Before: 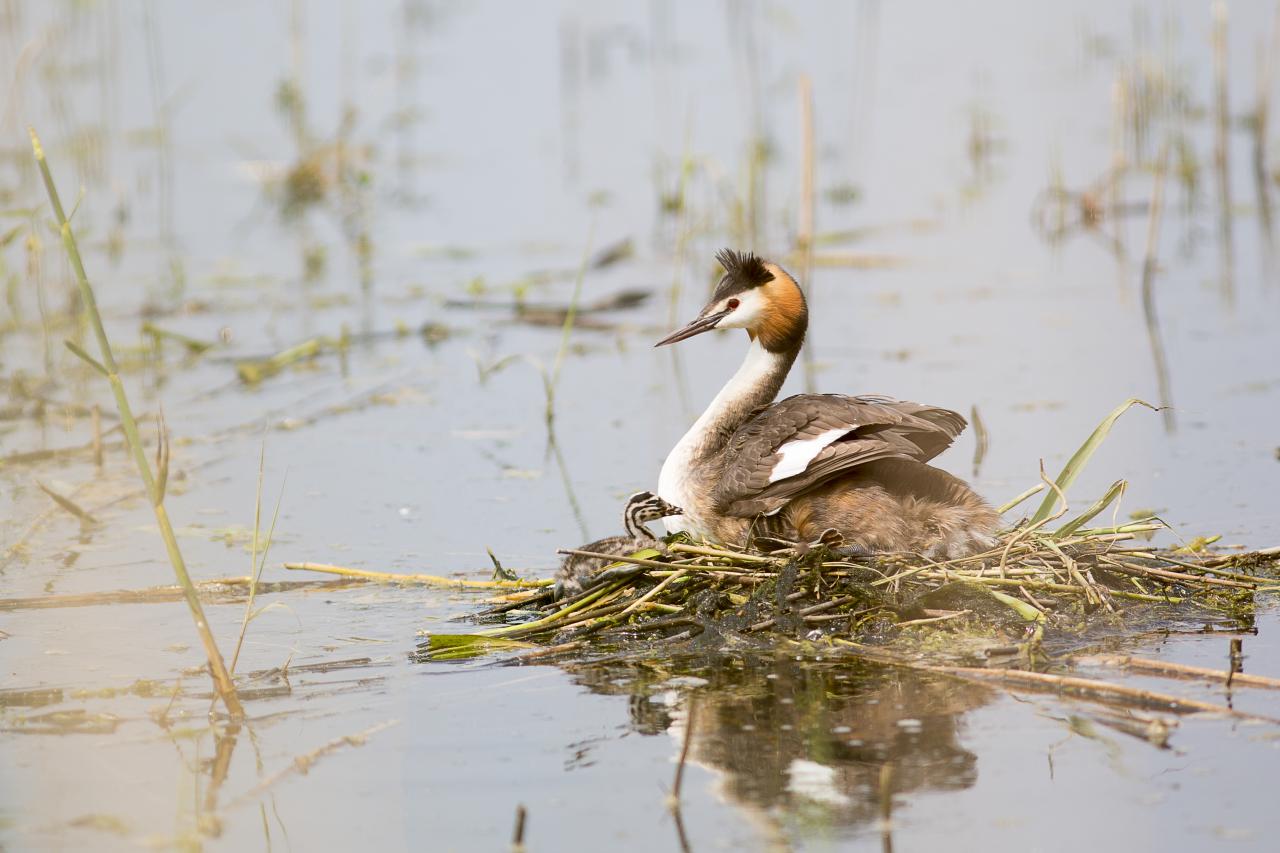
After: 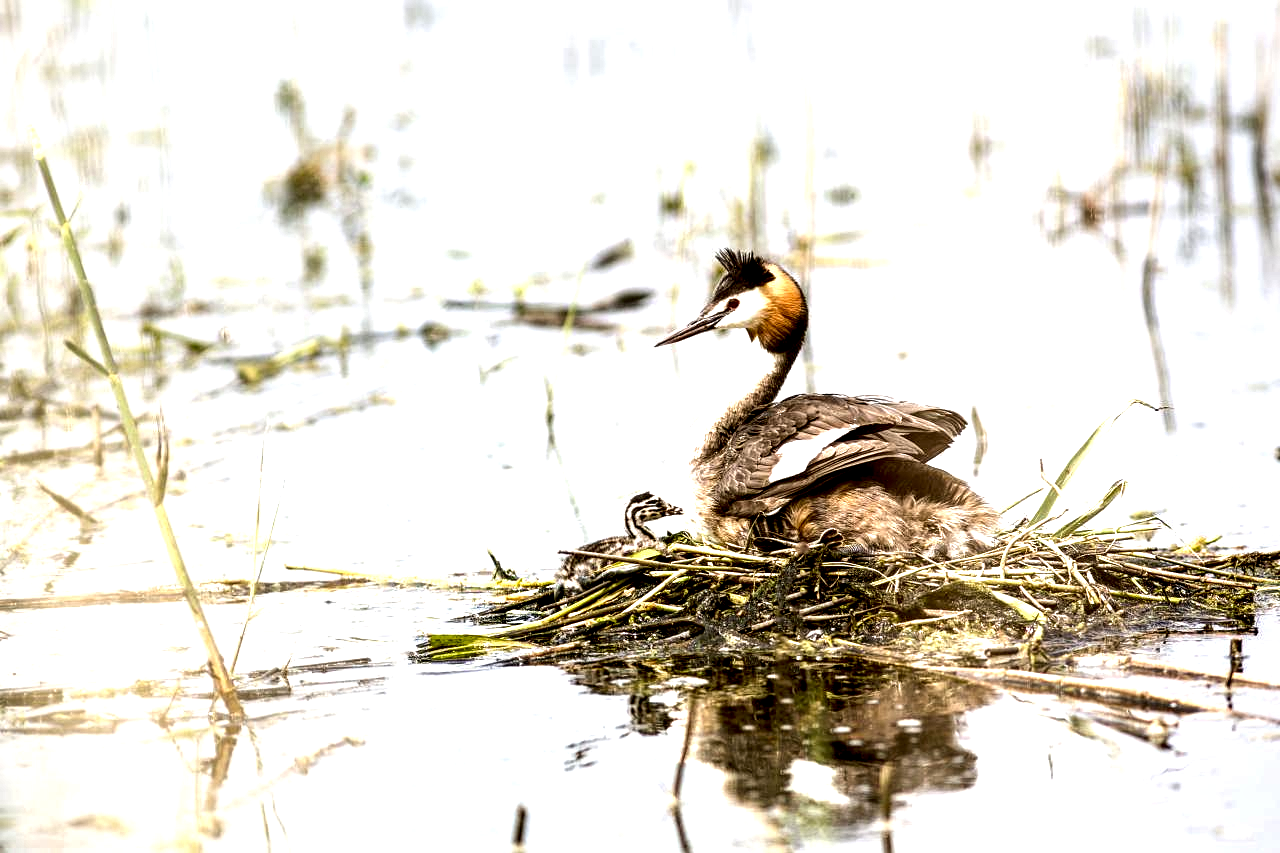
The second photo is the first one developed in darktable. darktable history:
exposure: black level correction 0, exposure 1 EV, compensate exposure bias true, compensate highlight preservation false
local contrast: shadows 157%, detail 227%
